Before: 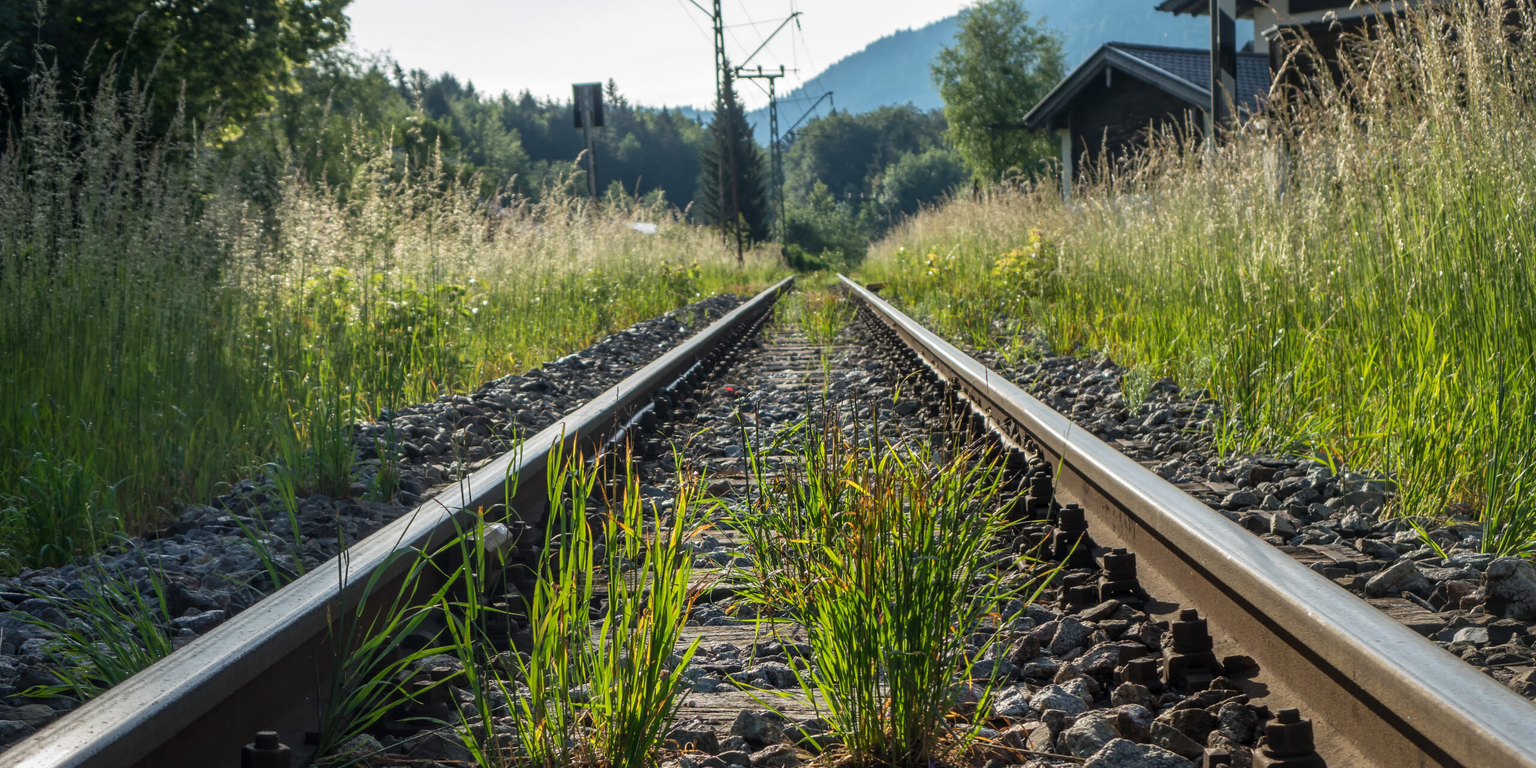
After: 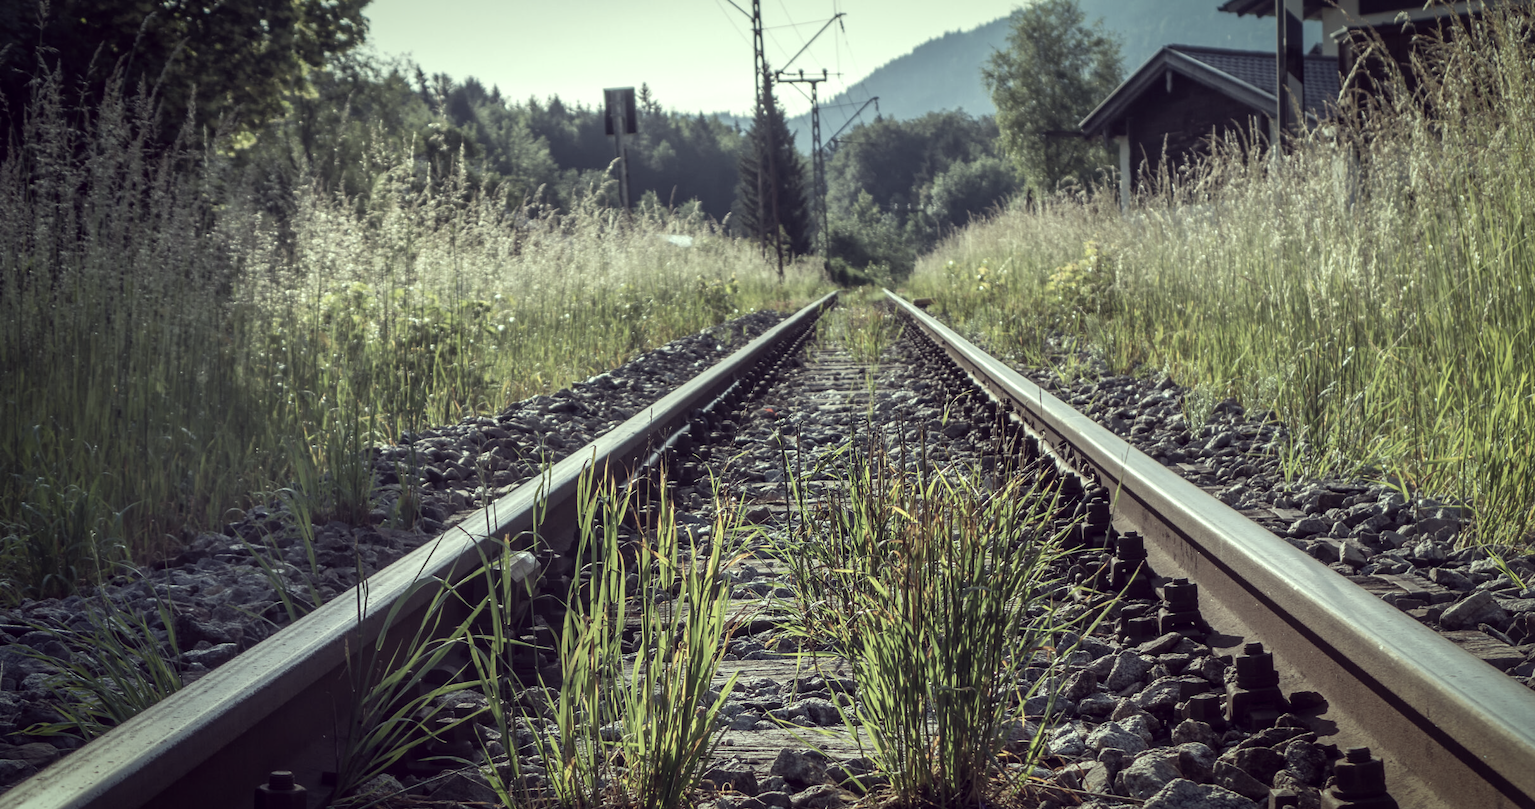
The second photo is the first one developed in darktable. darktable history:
exposure: exposure 0.203 EV, compensate highlight preservation false
crop and rotate: left 0%, right 5.129%
color correction: highlights a* -20.74, highlights b* 20.54, shadows a* 19.52, shadows b* -19.93, saturation 0.437
vignetting: saturation 0.376, automatic ratio true
